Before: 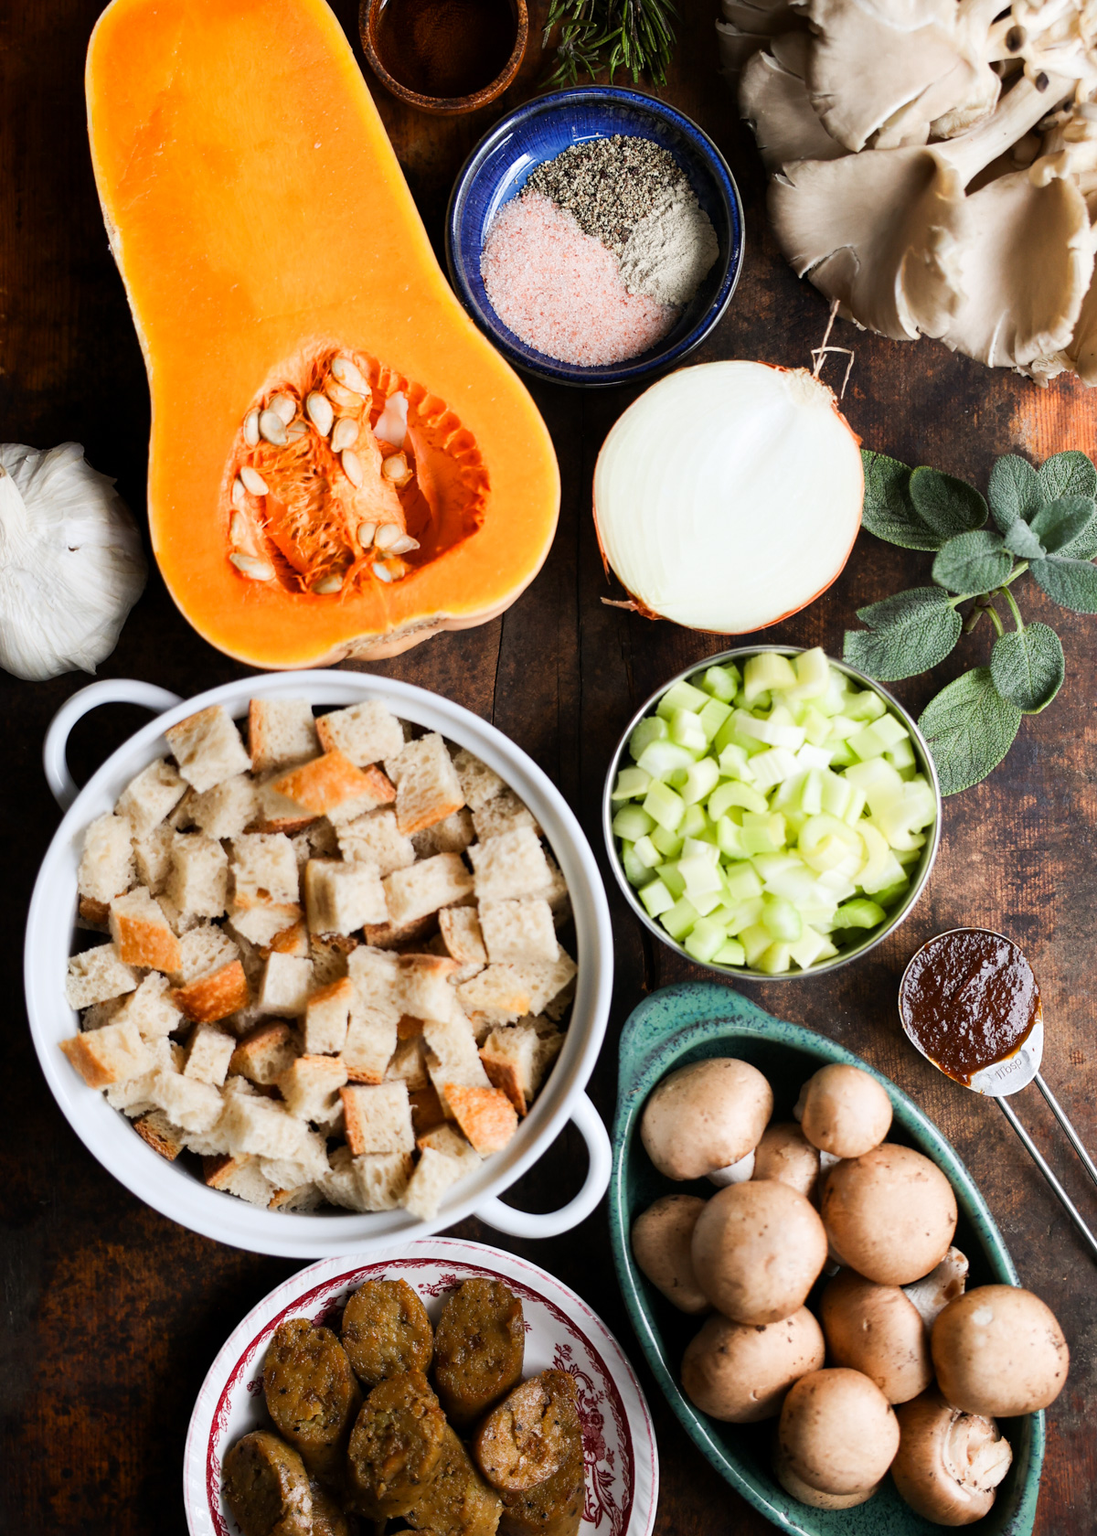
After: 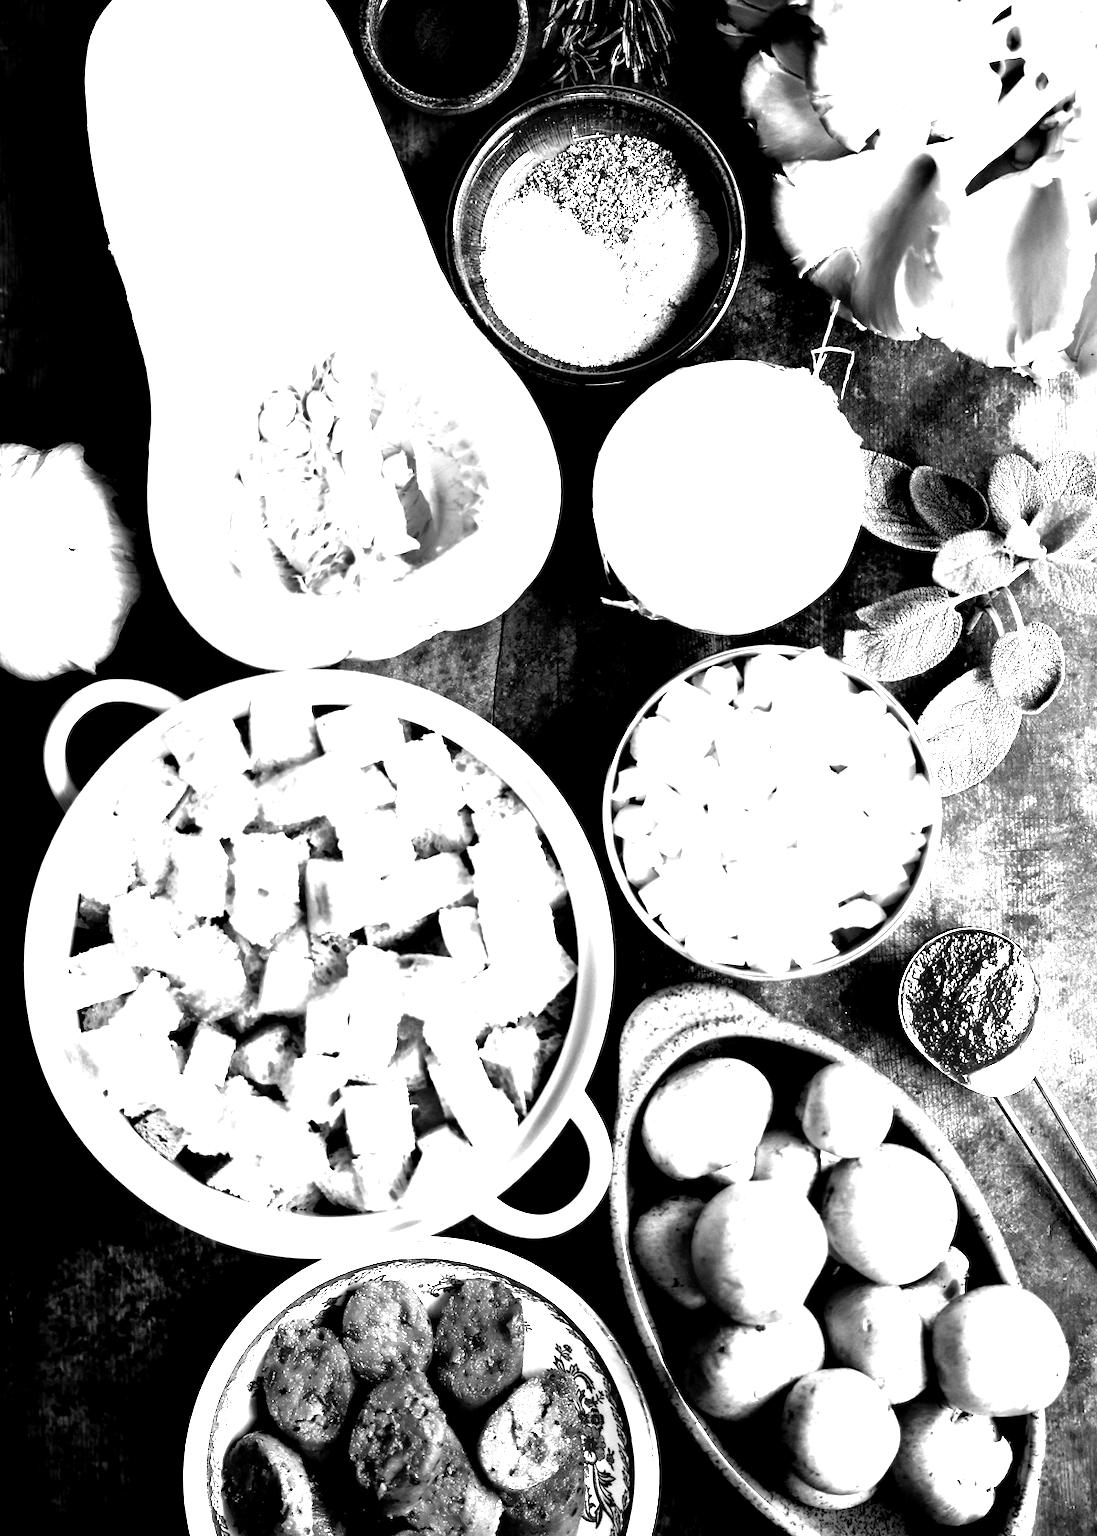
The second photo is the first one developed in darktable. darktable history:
color balance rgb: shadows lift › luminance -20%, power › hue 72.24°, highlights gain › luminance 15%, global offset › hue 171.6°, perceptual saturation grading › highlights -30%, perceptual saturation grading › shadows 20%, global vibrance 30%, contrast 10%
monochrome: on, module defaults
exposure: black level correction 0.016, exposure 1.774 EV, compensate highlight preservation false
white balance: red 0.983, blue 1.036
color correction: highlights a* 3.22, highlights b* 1.93, saturation 1.19
